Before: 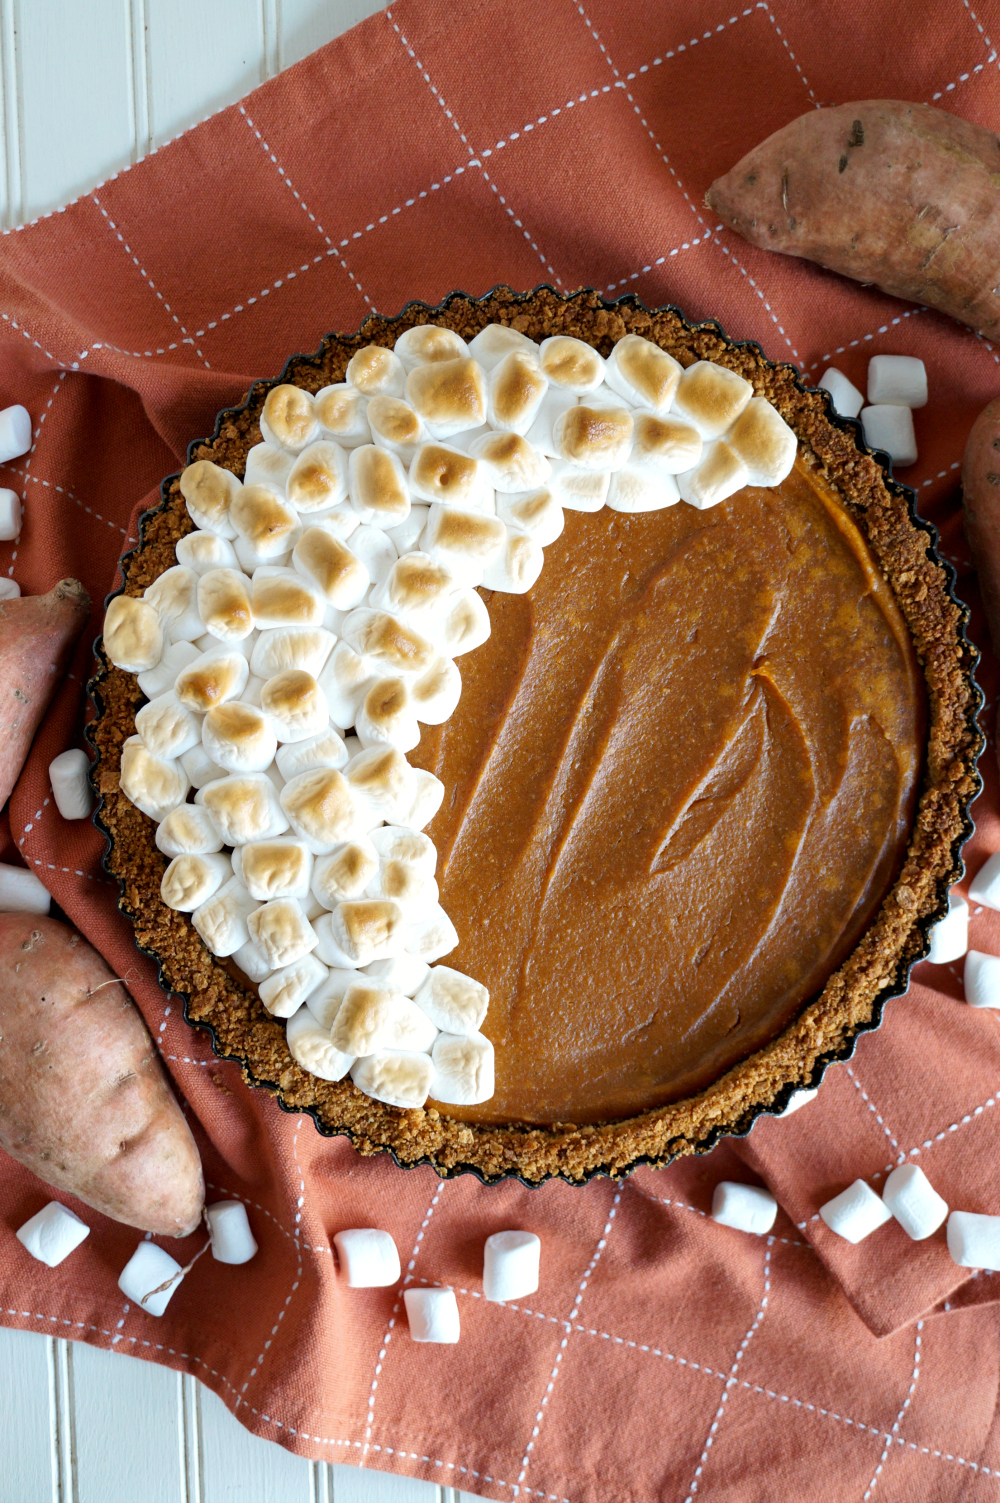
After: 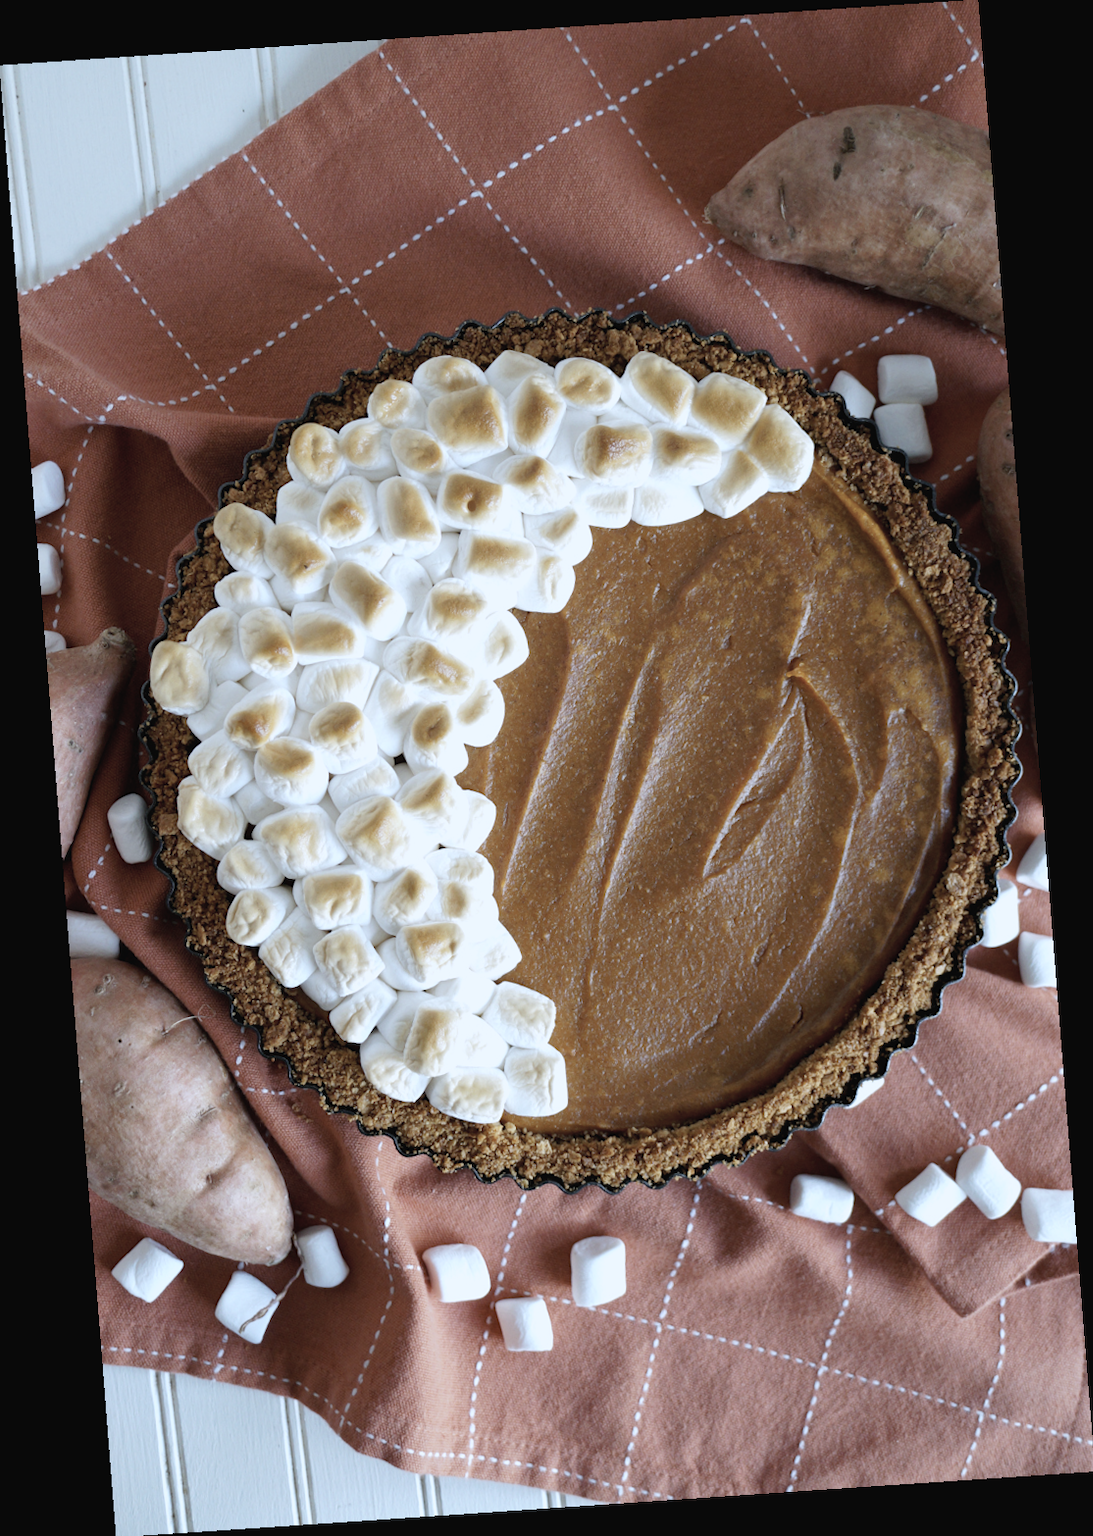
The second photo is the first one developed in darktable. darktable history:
rotate and perspective: rotation -4.2°, shear 0.006, automatic cropping off
contrast brightness saturation: contrast -0.05, saturation -0.41
white balance: red 0.931, blue 1.11
